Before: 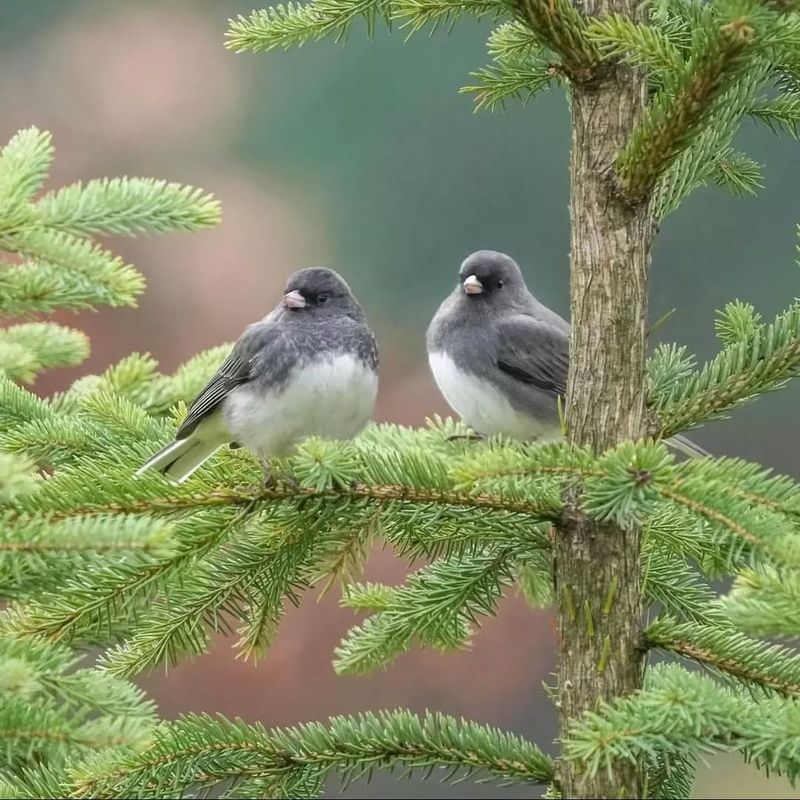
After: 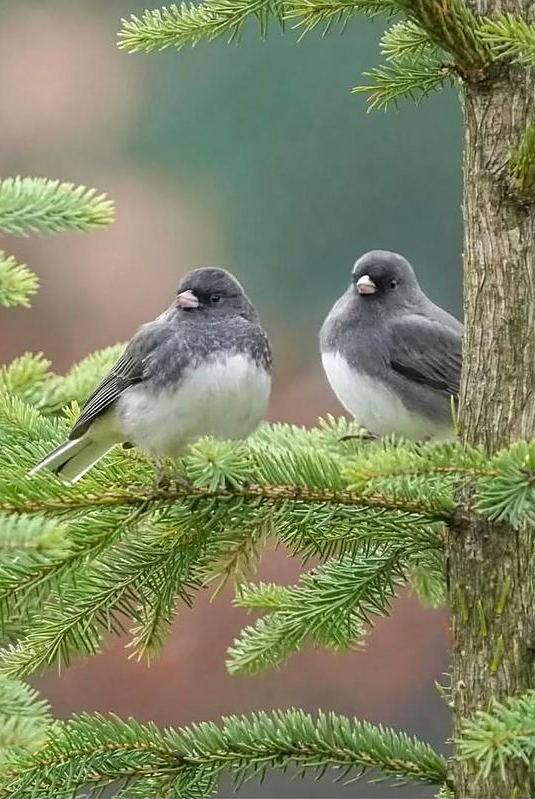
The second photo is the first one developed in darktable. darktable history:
sharpen: radius 1.896, amount 0.404, threshold 1.513
crop and rotate: left 13.534%, right 19.47%
contrast brightness saturation: contrast -0.018, brightness -0.011, saturation 0.043
